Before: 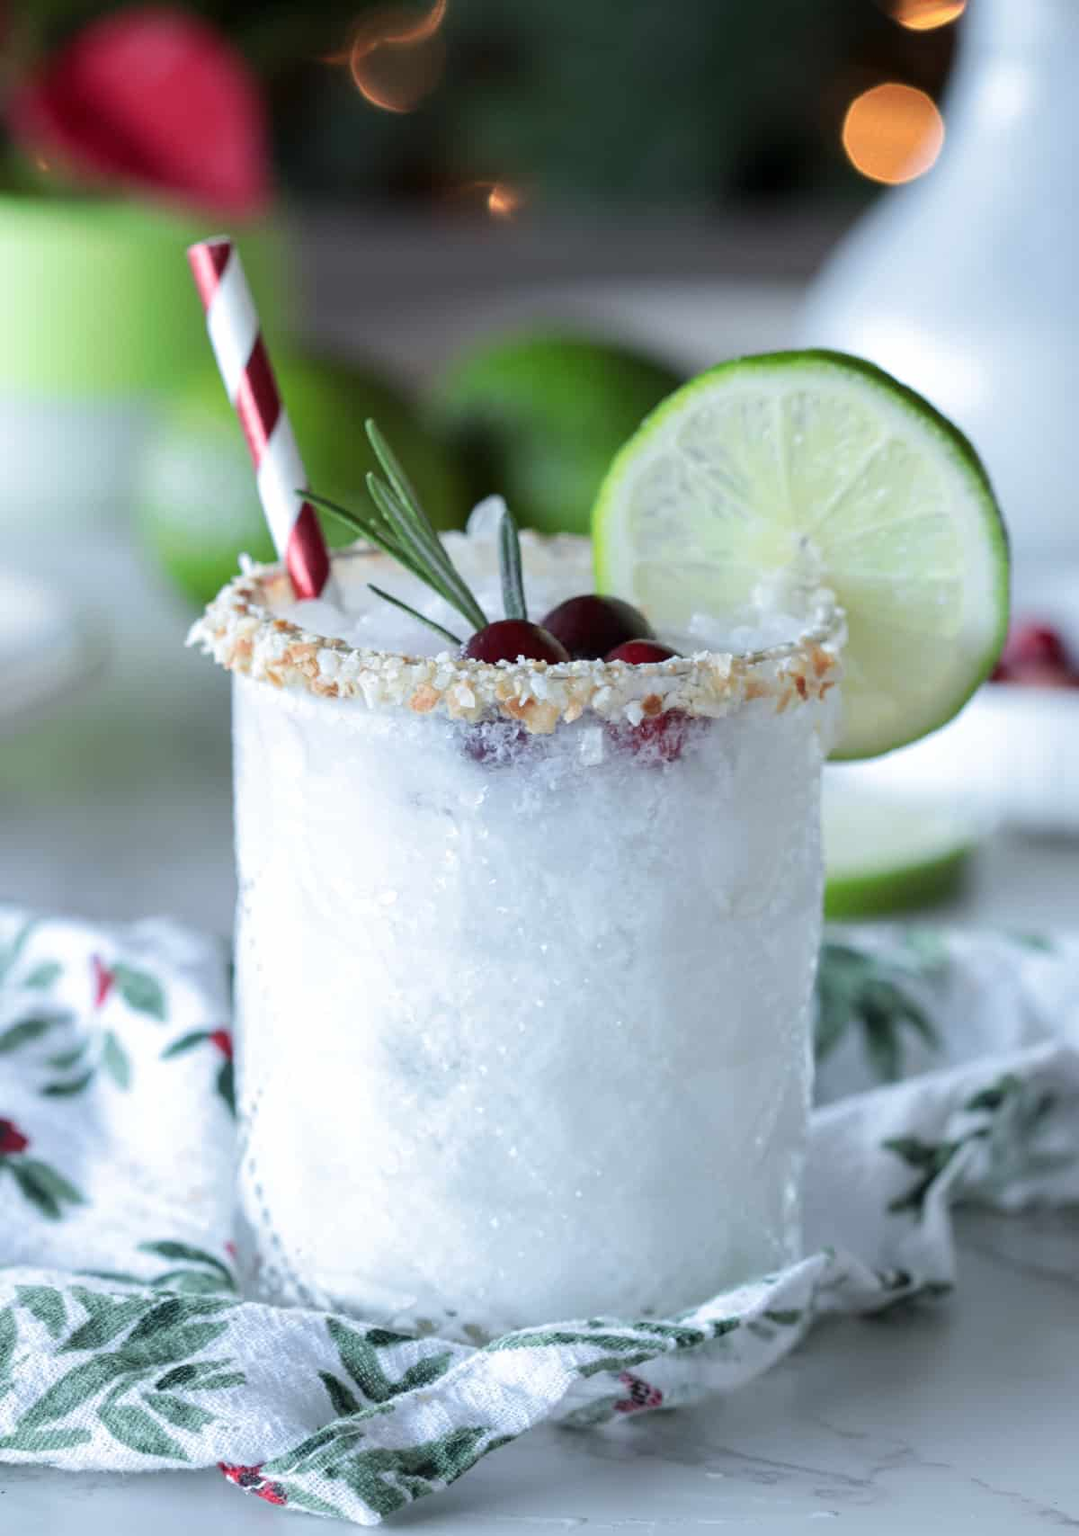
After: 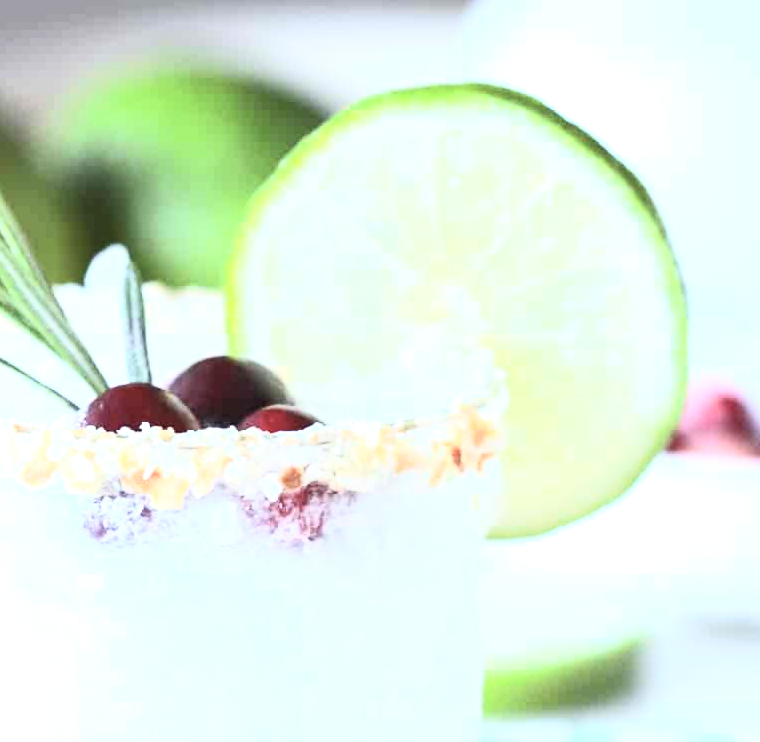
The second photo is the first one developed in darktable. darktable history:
contrast brightness saturation: contrast 0.39, brightness 0.523
exposure: black level correction 0, exposure 1.097 EV, compensate highlight preservation false
crop: left 36.184%, top 17.942%, right 0.471%, bottom 38.609%
